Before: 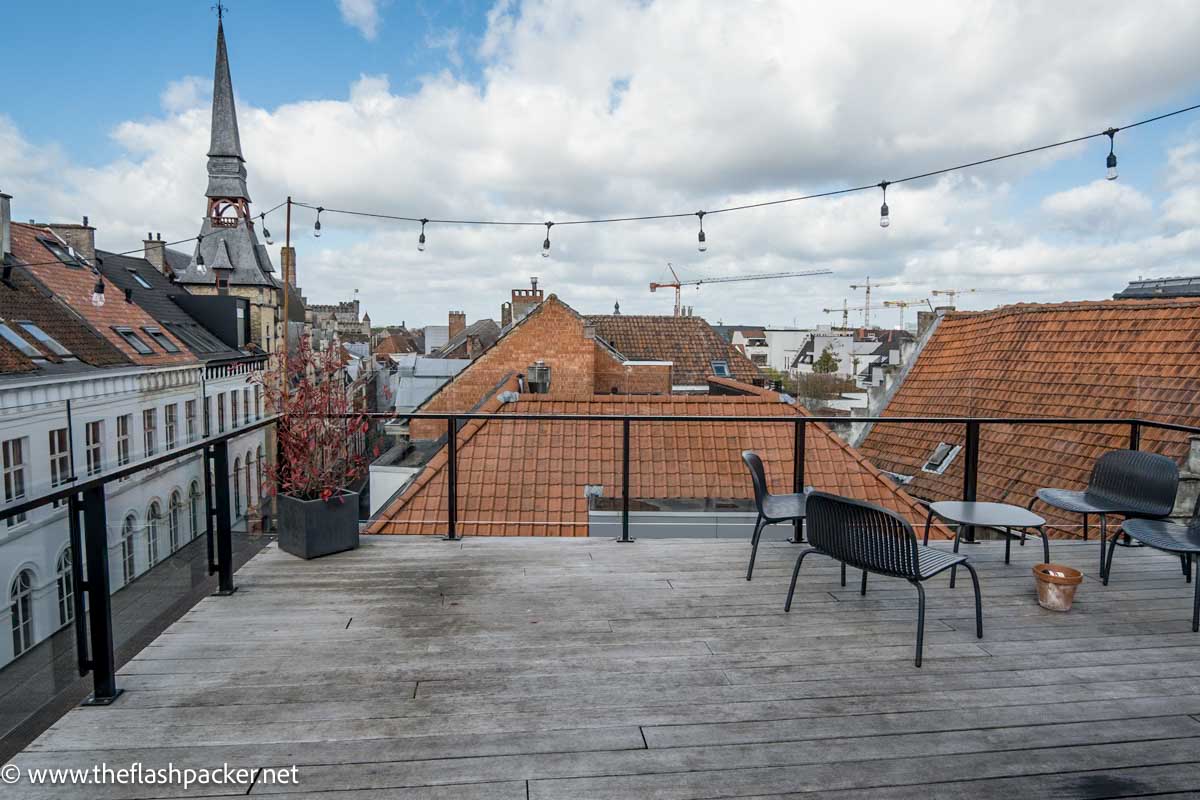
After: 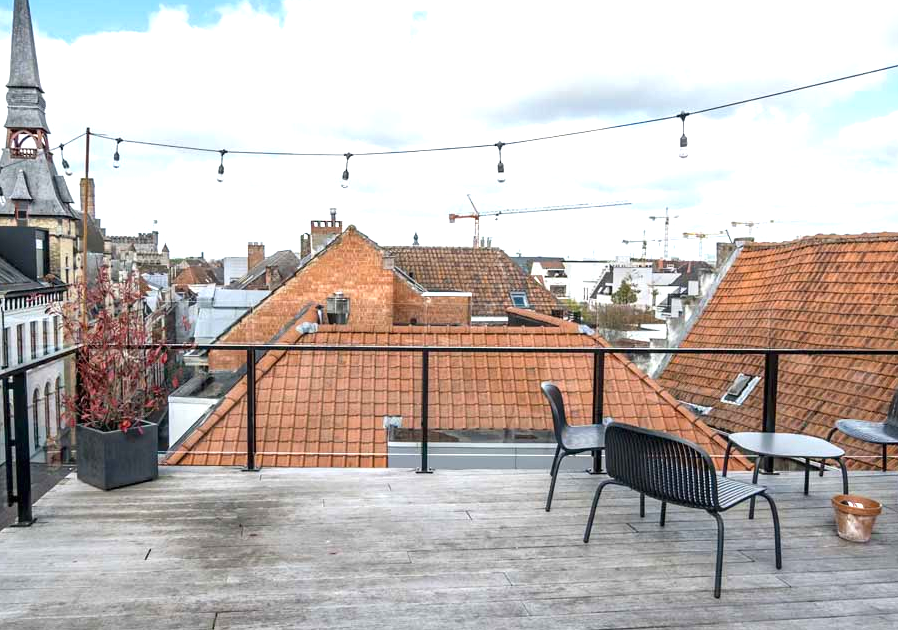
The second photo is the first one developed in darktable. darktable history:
exposure: black level correction 0, exposure 0.9 EV, compensate highlight preservation false
tone equalizer: on, module defaults
crop: left 16.768%, top 8.653%, right 8.362%, bottom 12.485%
